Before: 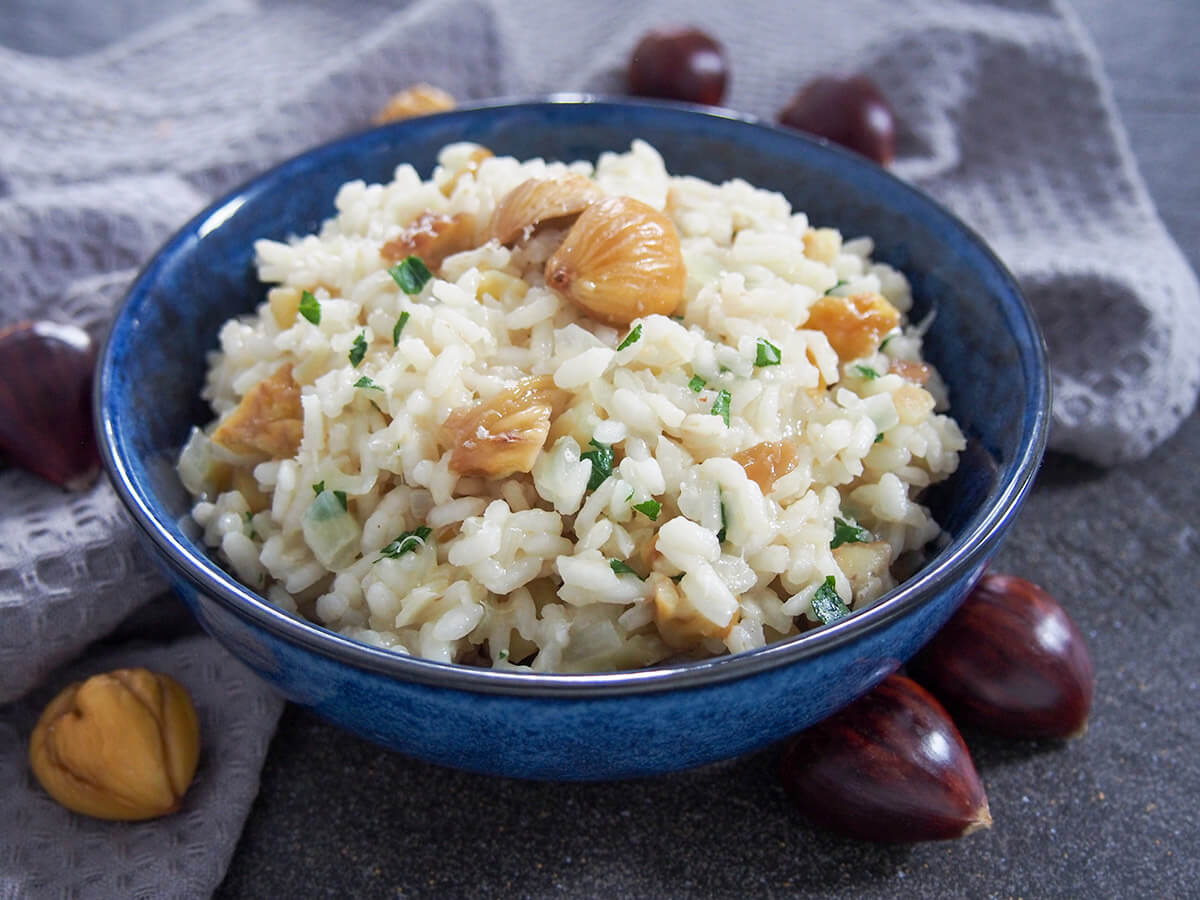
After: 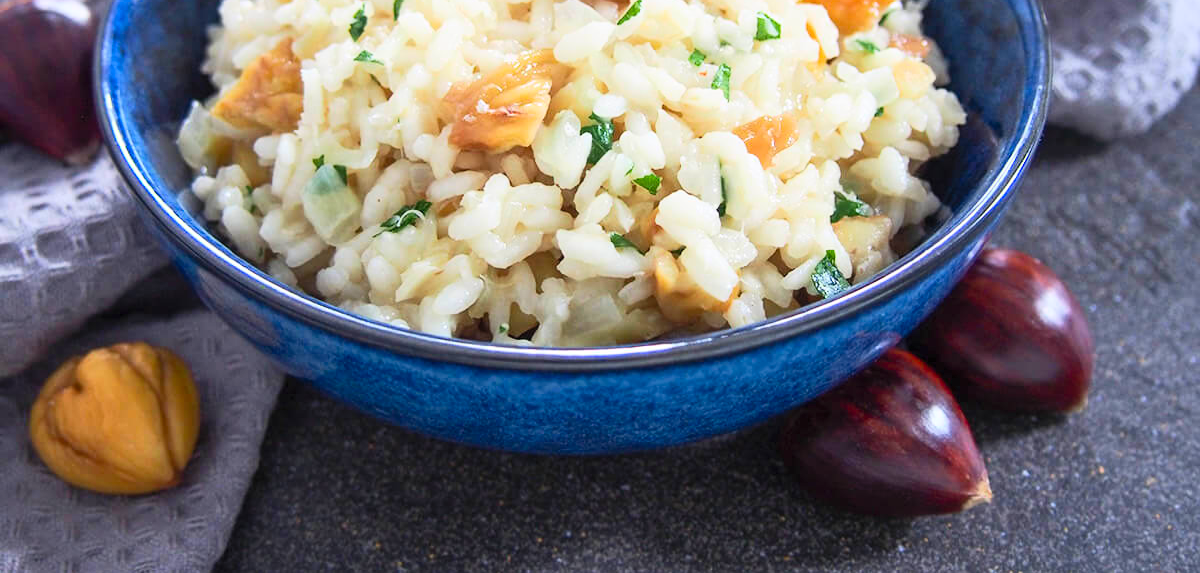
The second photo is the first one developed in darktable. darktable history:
crop and rotate: top 36.288%
contrast brightness saturation: contrast 0.245, brightness 0.251, saturation 0.376
